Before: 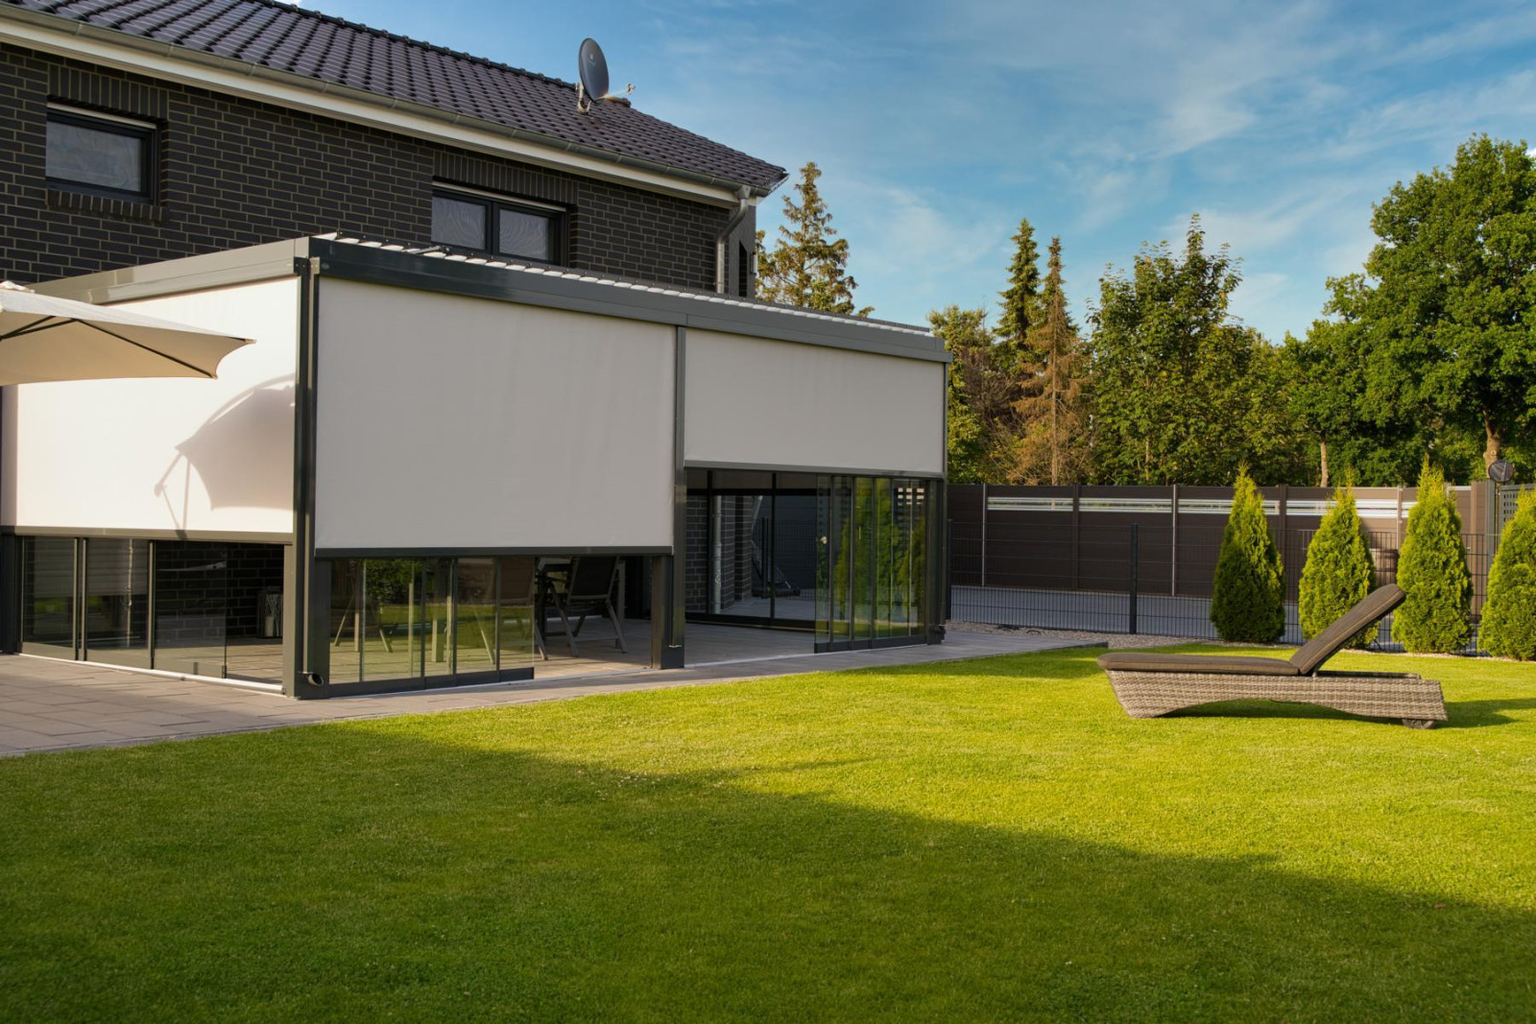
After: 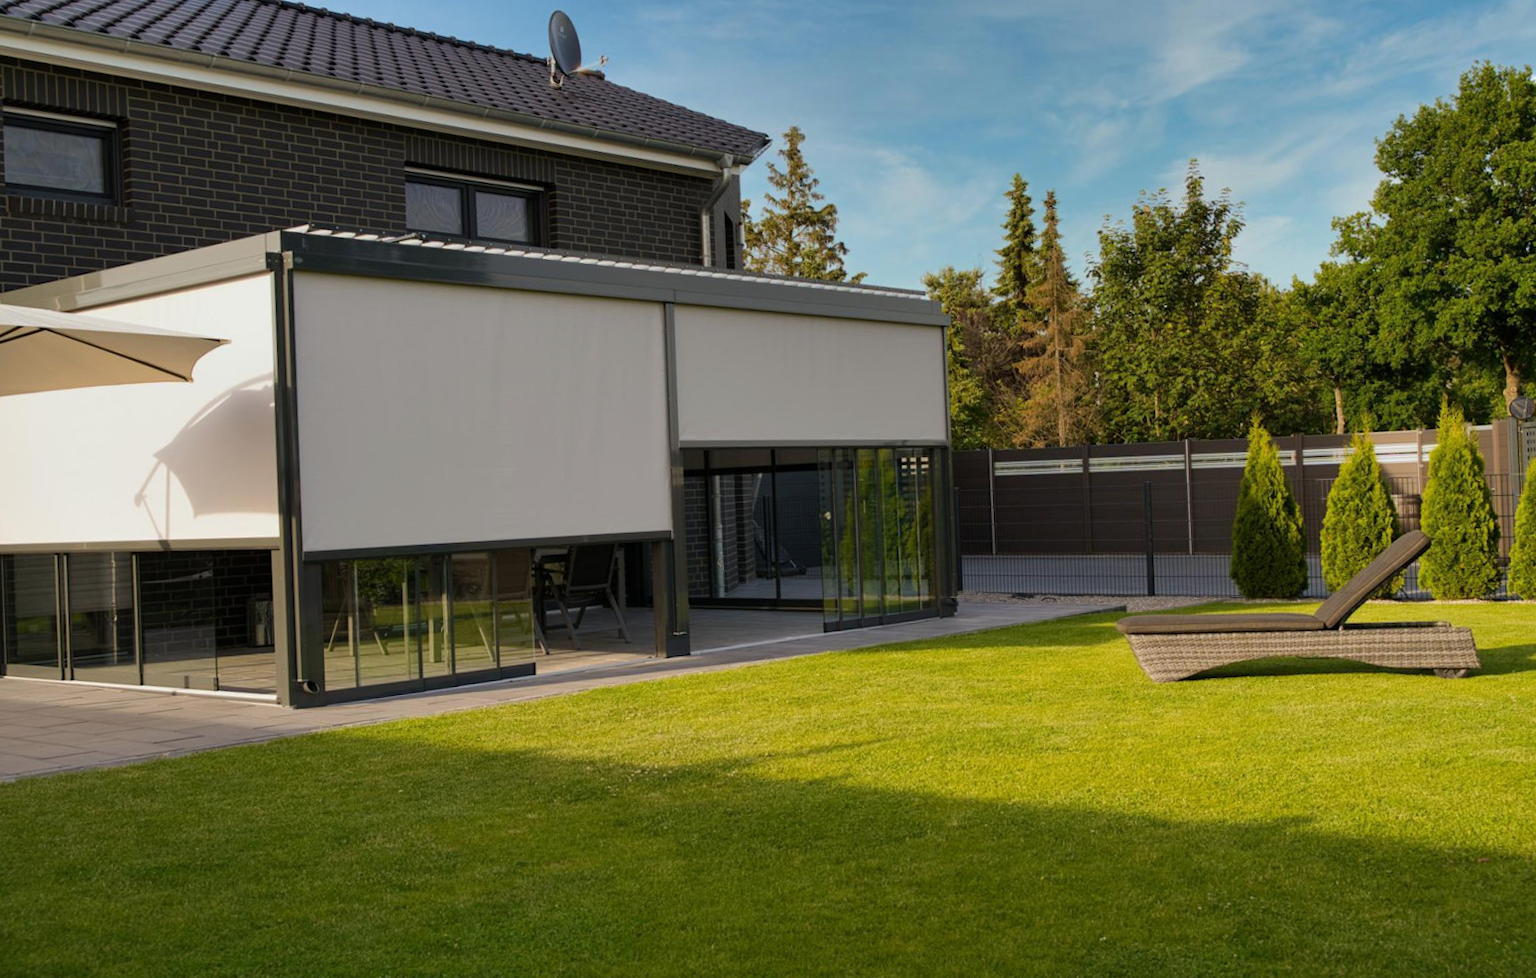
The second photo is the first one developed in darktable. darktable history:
rotate and perspective: rotation -3°, crop left 0.031, crop right 0.968, crop top 0.07, crop bottom 0.93
exposure: exposure -0.116 EV, compensate exposure bias true, compensate highlight preservation false
